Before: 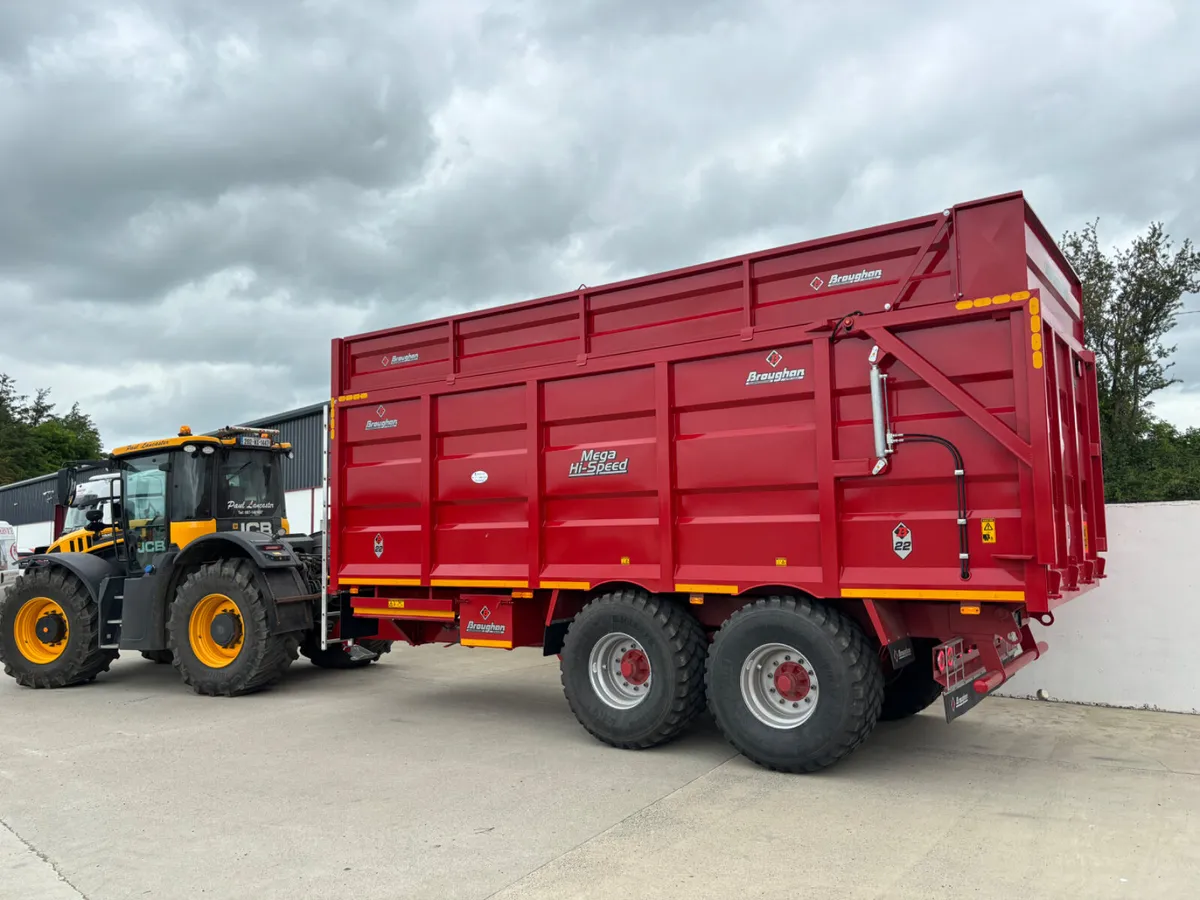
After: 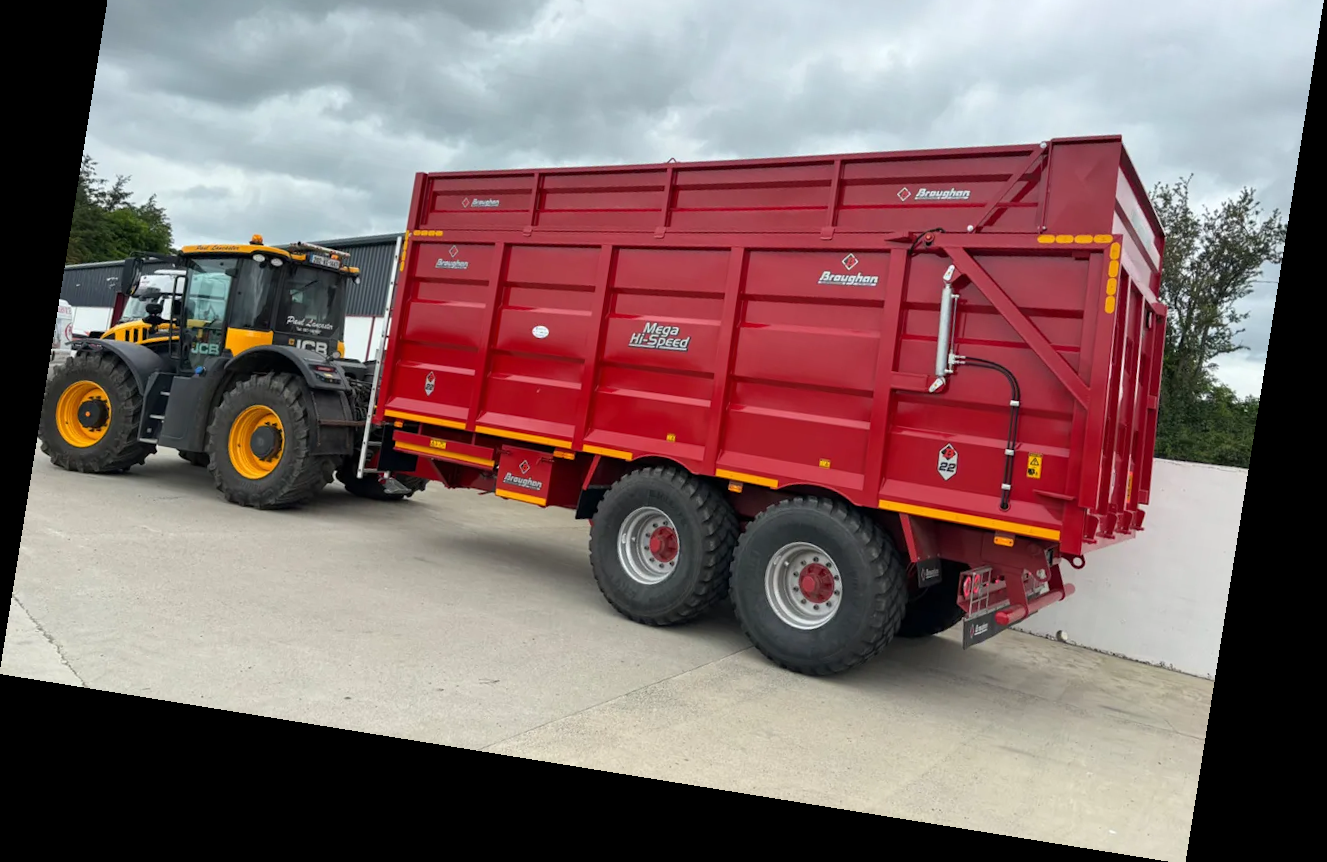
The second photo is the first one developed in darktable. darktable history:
crop and rotate: top 19.998%
rgb levels: preserve colors max RGB
rotate and perspective: rotation 9.12°, automatic cropping off
